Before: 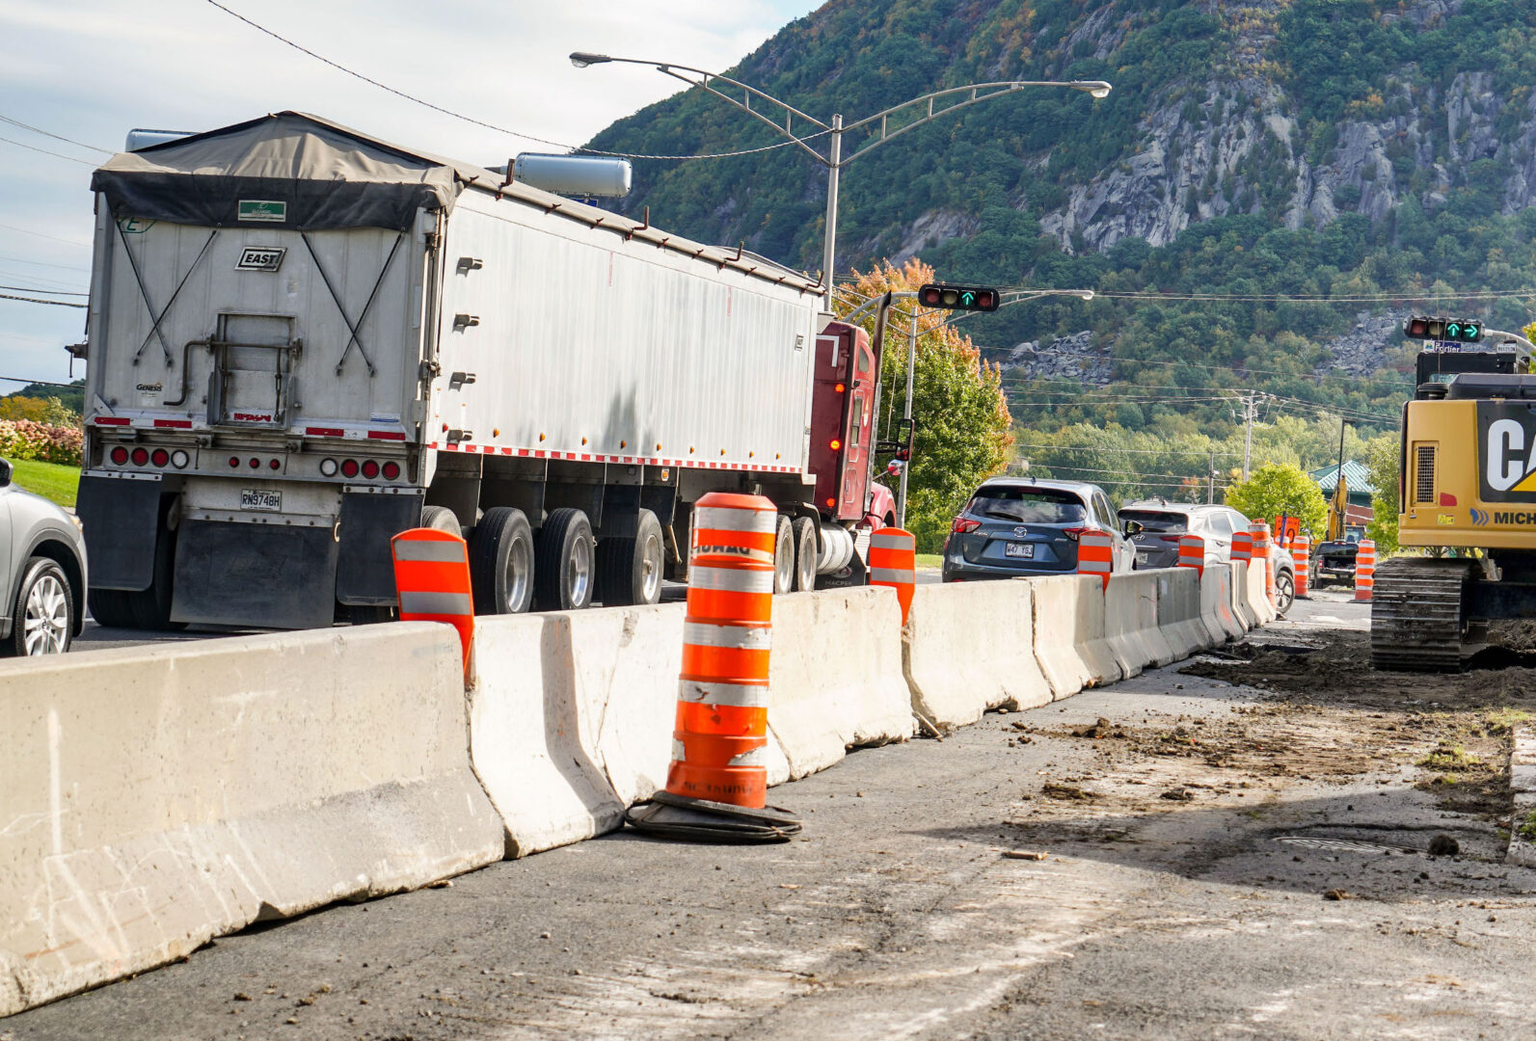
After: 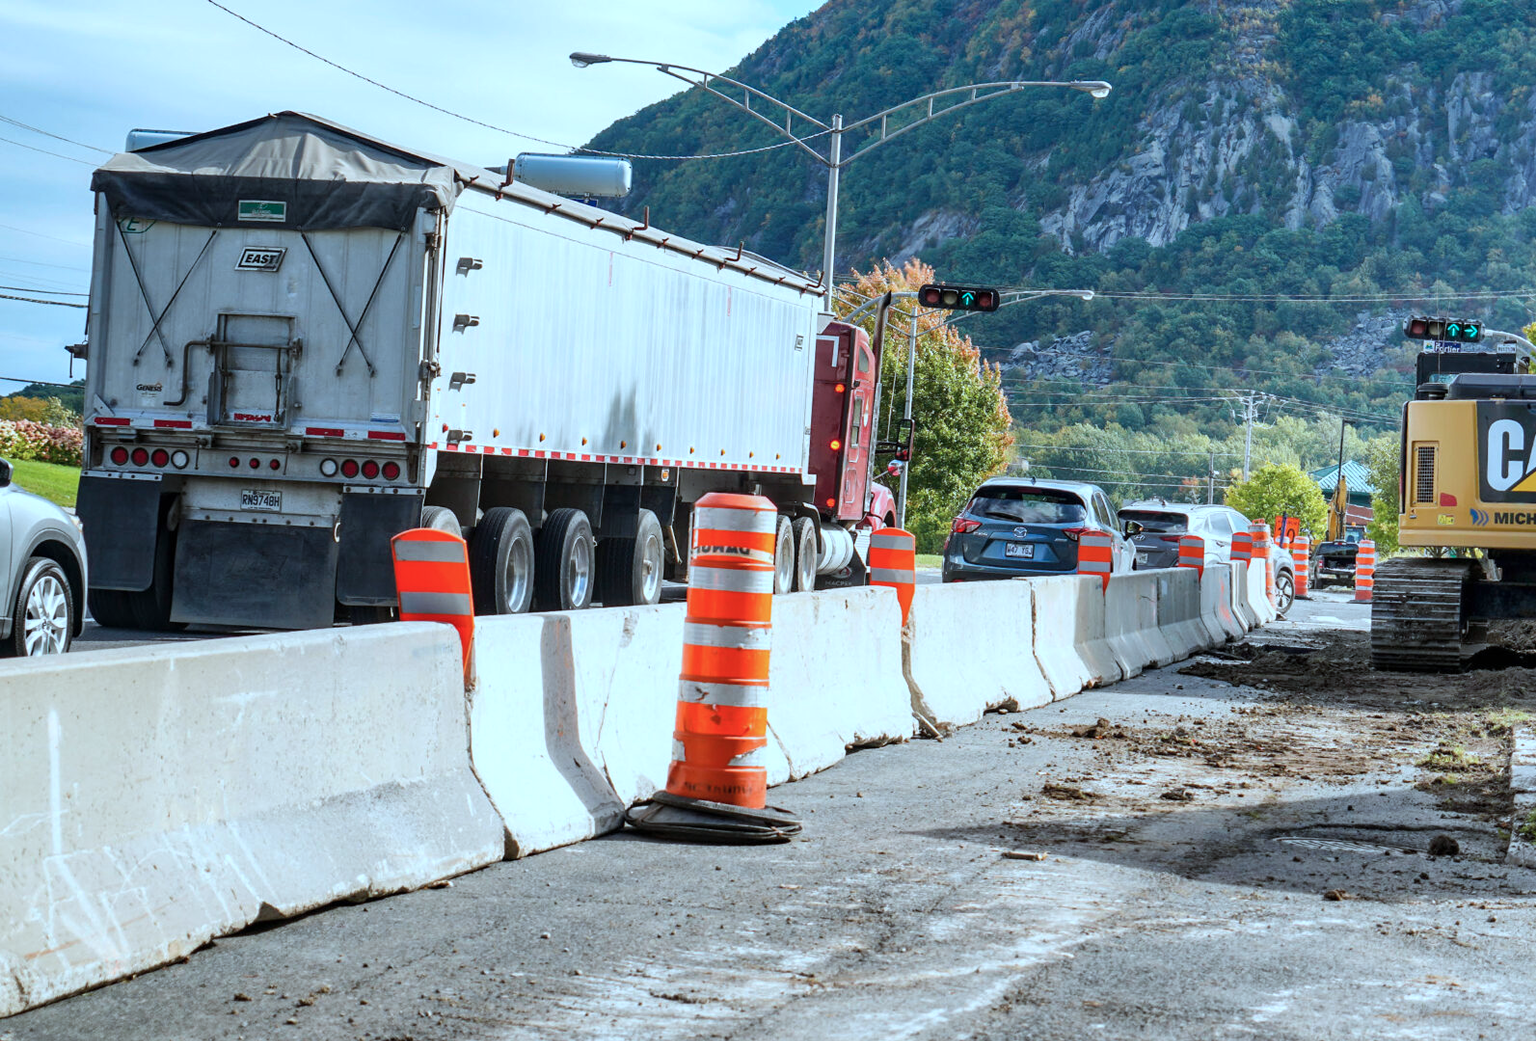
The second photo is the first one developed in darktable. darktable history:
color correction: highlights a* -9.73, highlights b* -21.22
